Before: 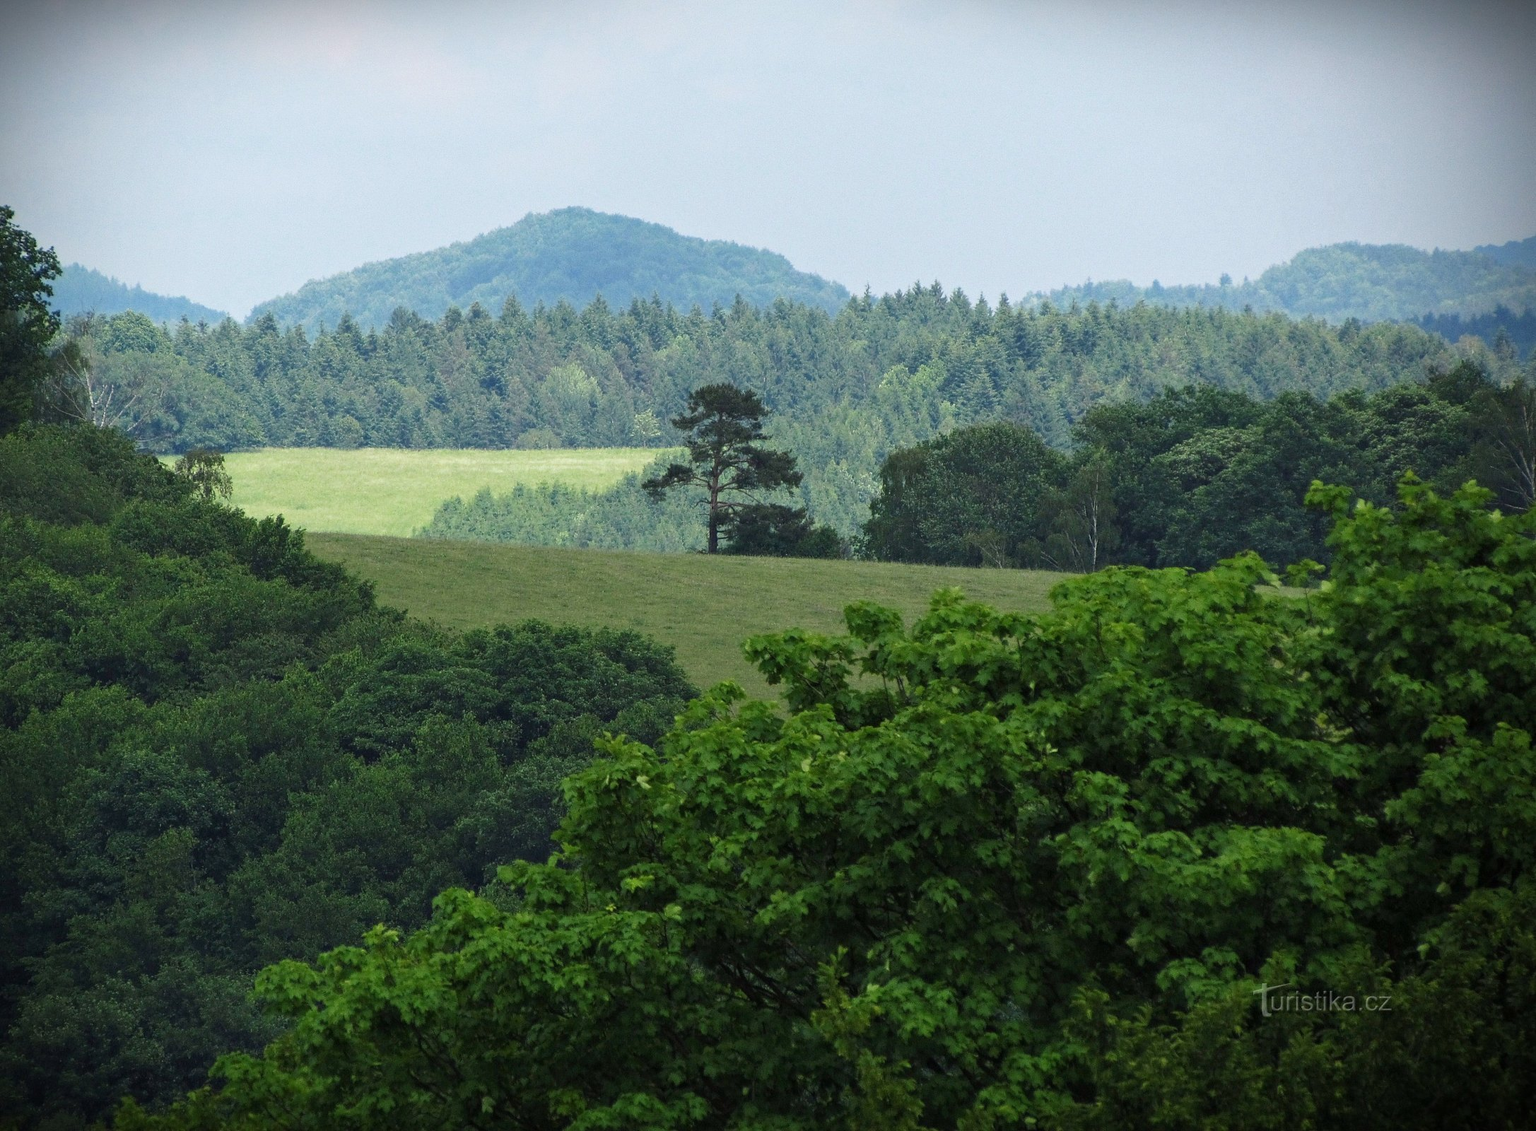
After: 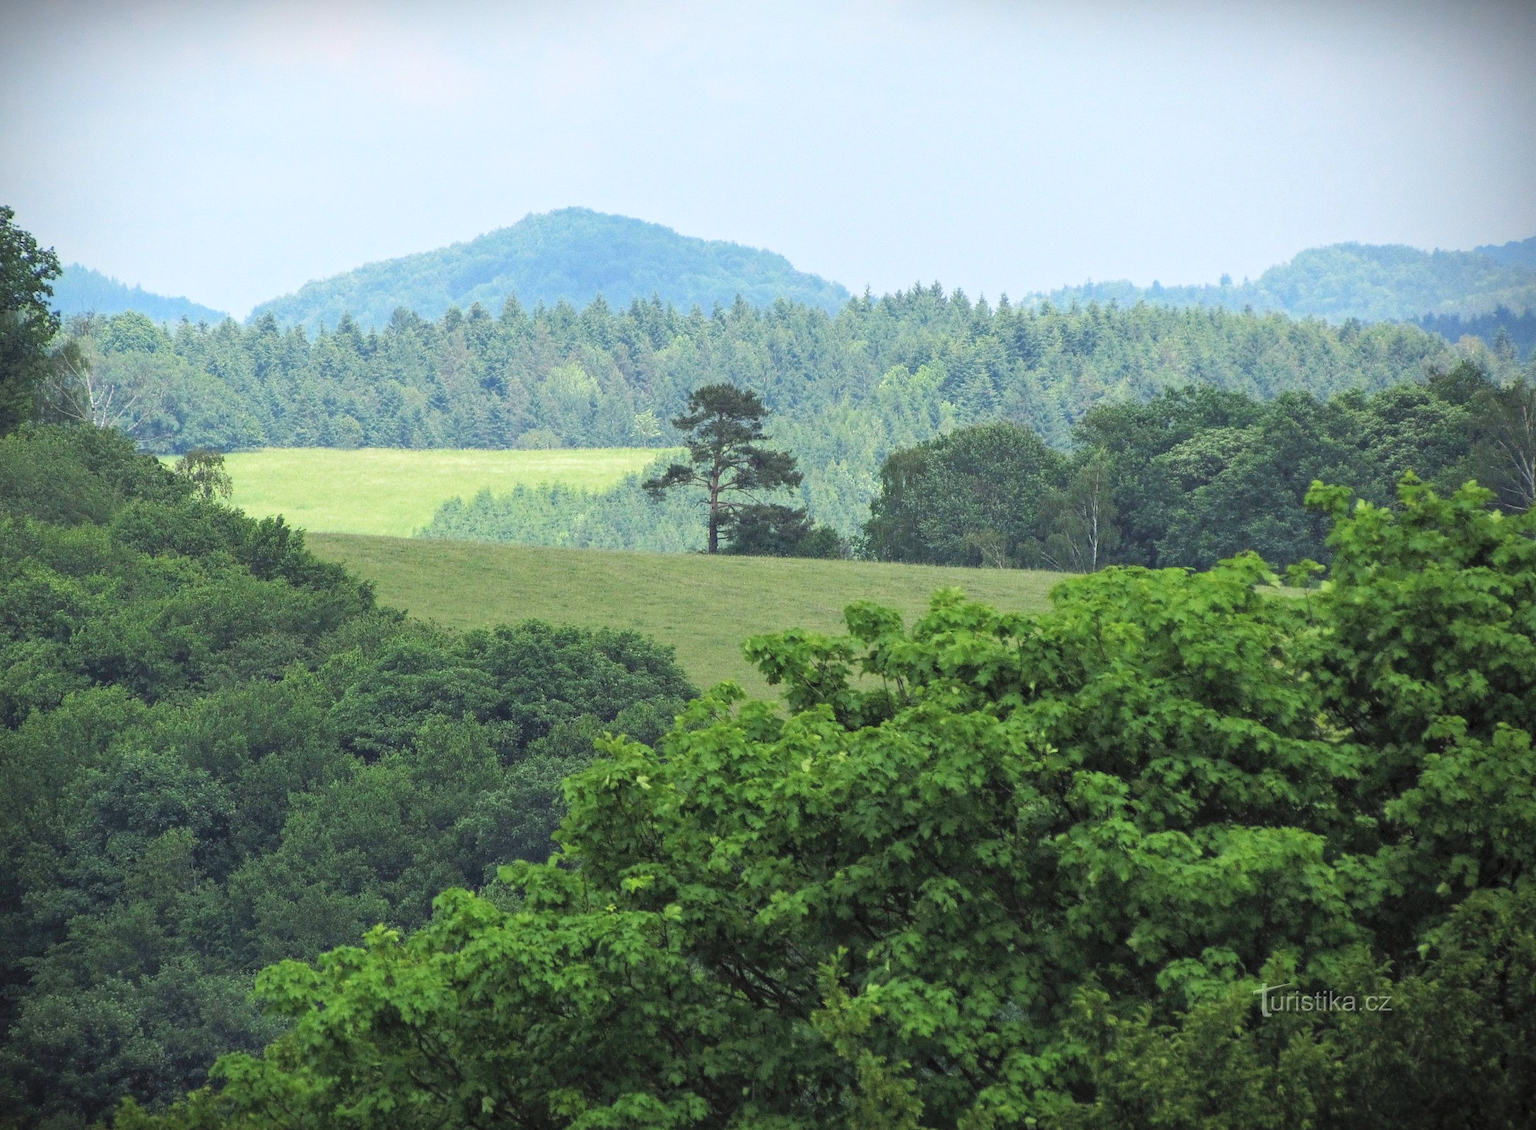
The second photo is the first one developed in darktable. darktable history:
contrast brightness saturation: contrast 0.1, brightness 0.311, saturation 0.135
local contrast: highlights 100%, shadows 100%, detail 119%, midtone range 0.2
